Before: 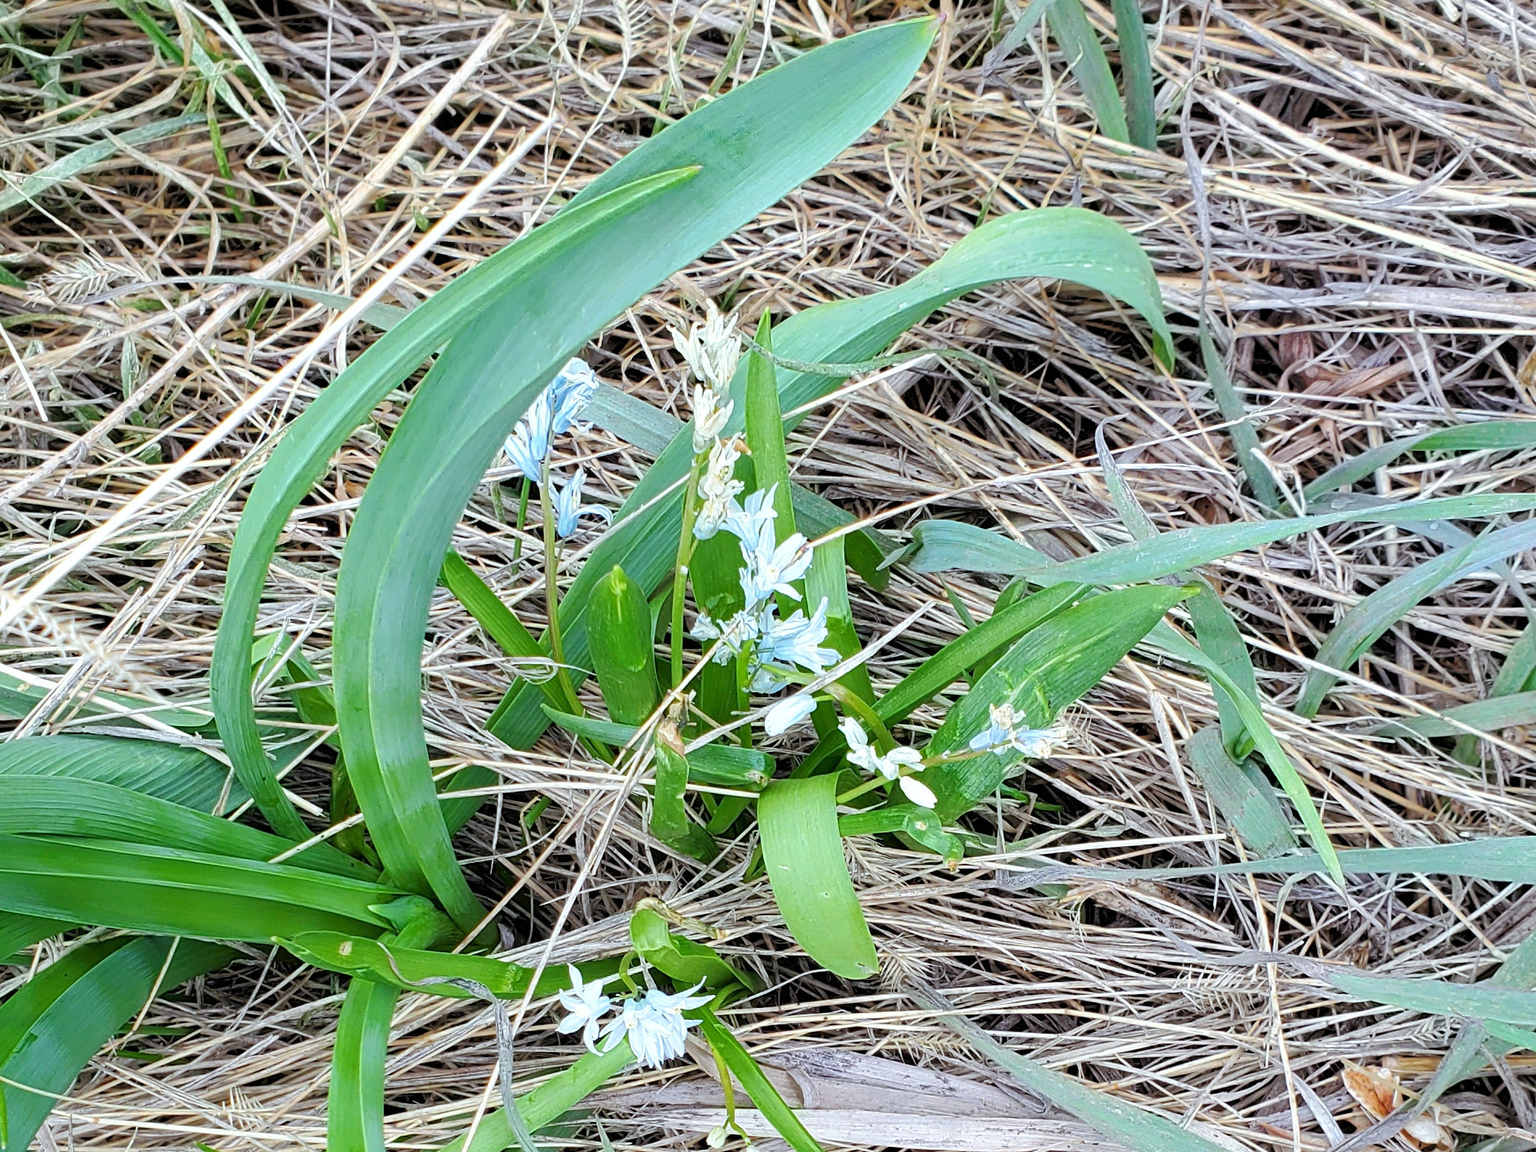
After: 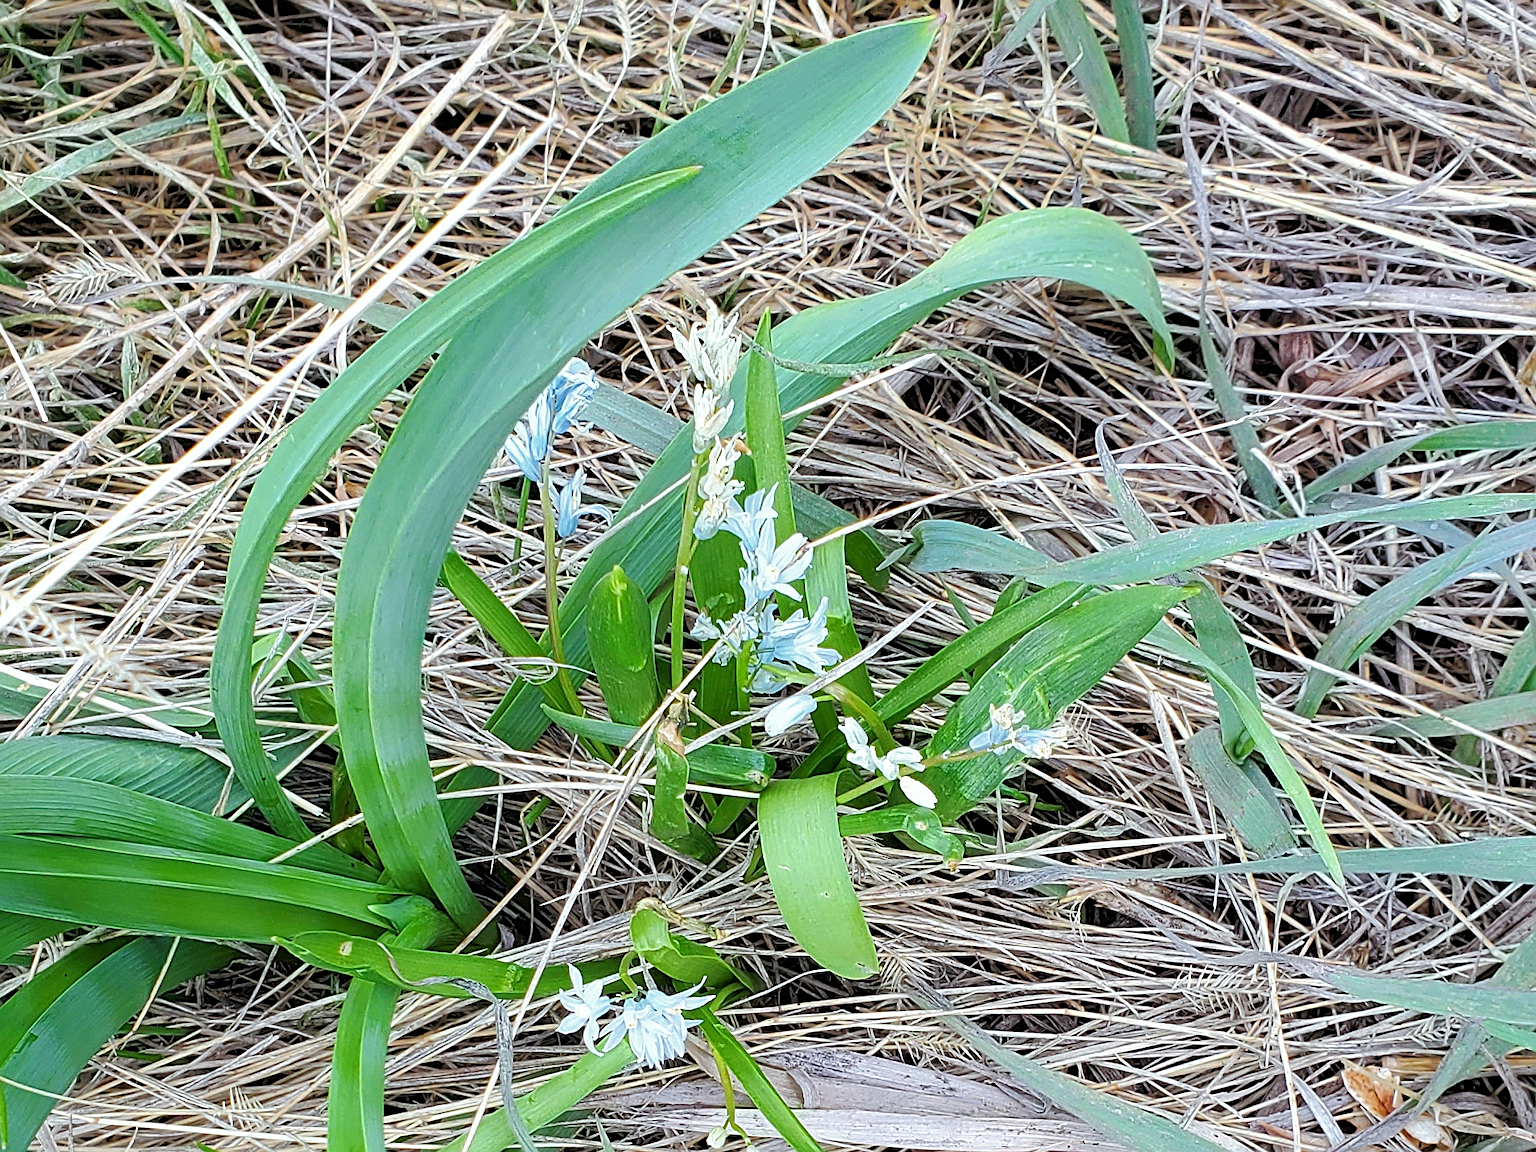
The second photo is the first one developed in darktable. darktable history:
color zones: curves: ch0 [(0, 0.5) (0.143, 0.5) (0.286, 0.5) (0.429, 0.495) (0.571, 0.437) (0.714, 0.44) (0.857, 0.496) (1, 0.5)]
sharpen: on, module defaults
